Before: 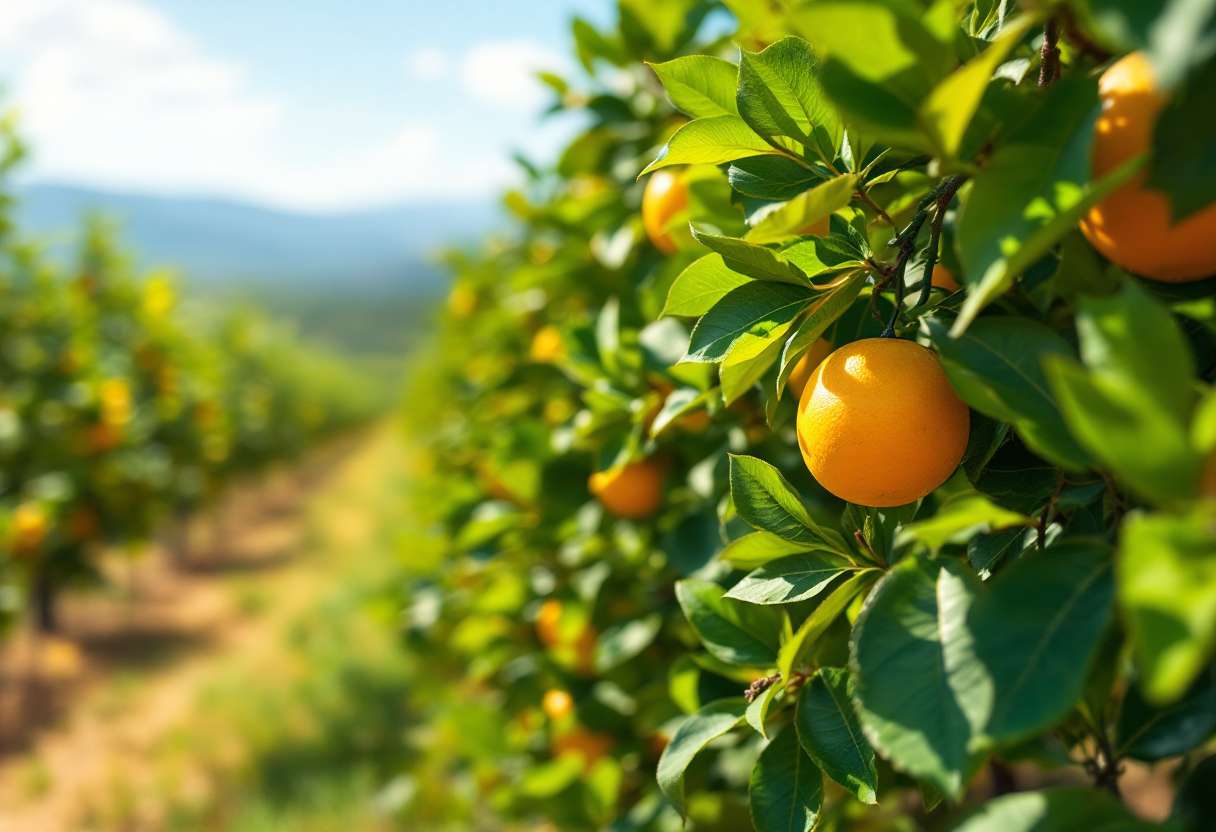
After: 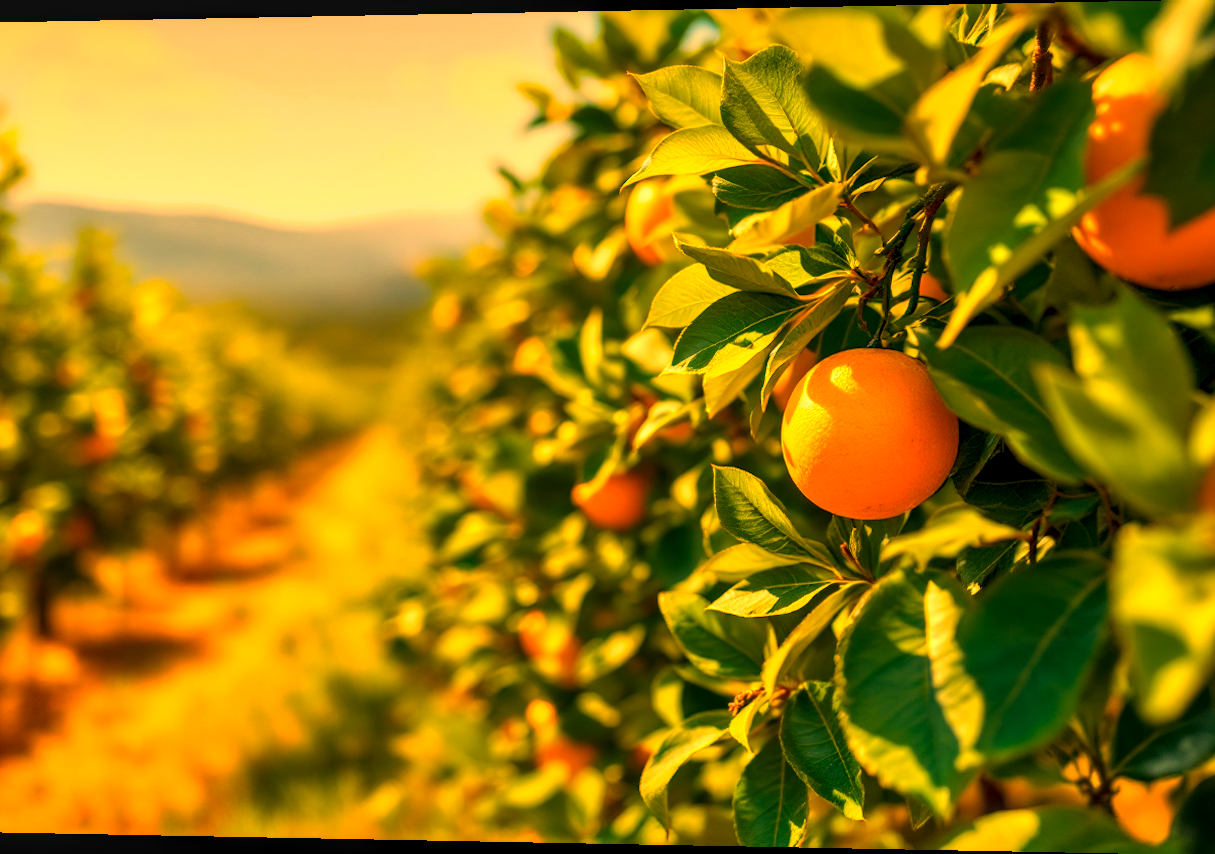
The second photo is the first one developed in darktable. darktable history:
local contrast: highlights 40%, shadows 60%, detail 136%, midtone range 0.514
white balance: red 1.467, blue 0.684
rotate and perspective: lens shift (horizontal) -0.055, automatic cropping off
tone equalizer: on, module defaults
shadows and highlights: shadows 49, highlights -41, soften with gaussian
color balance rgb: perceptual saturation grading › global saturation 25%, global vibrance 20%
